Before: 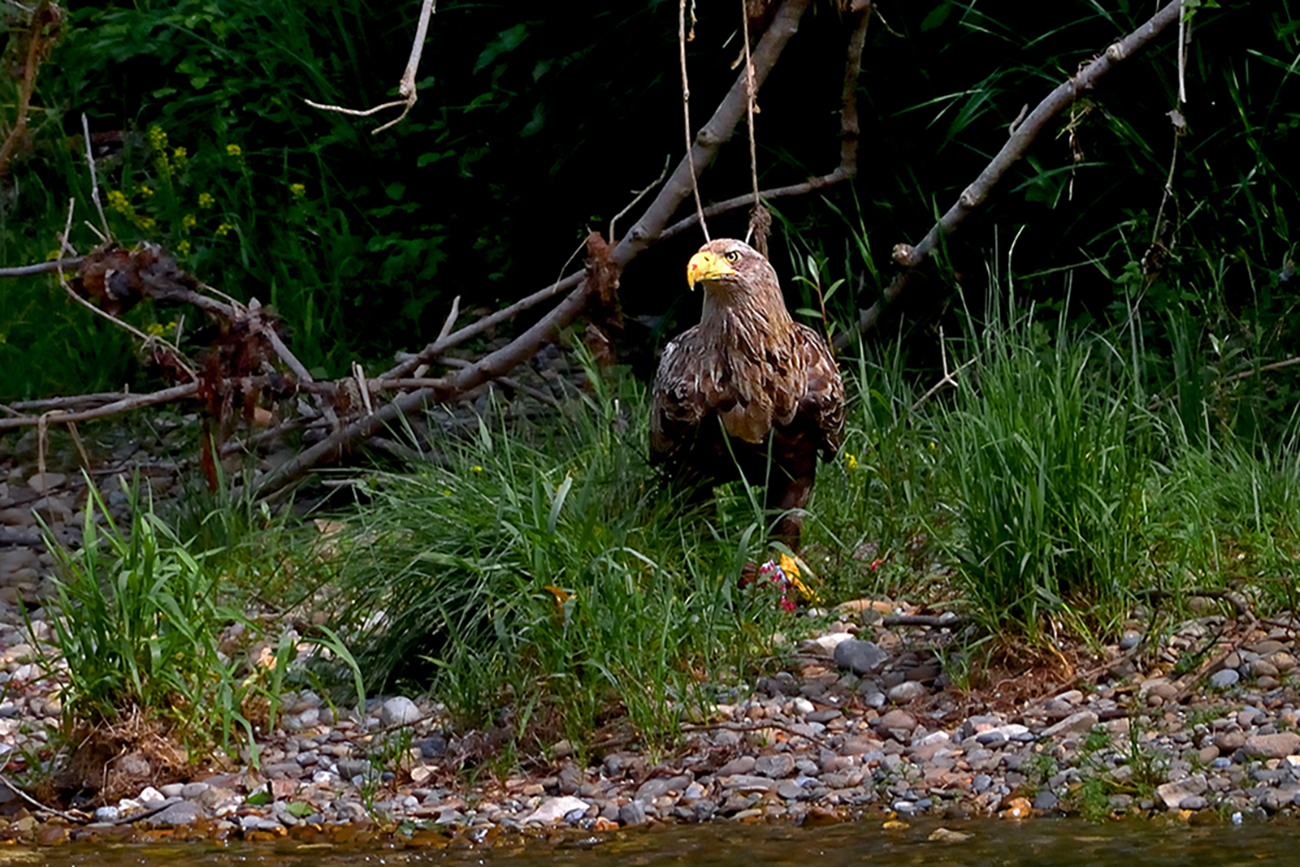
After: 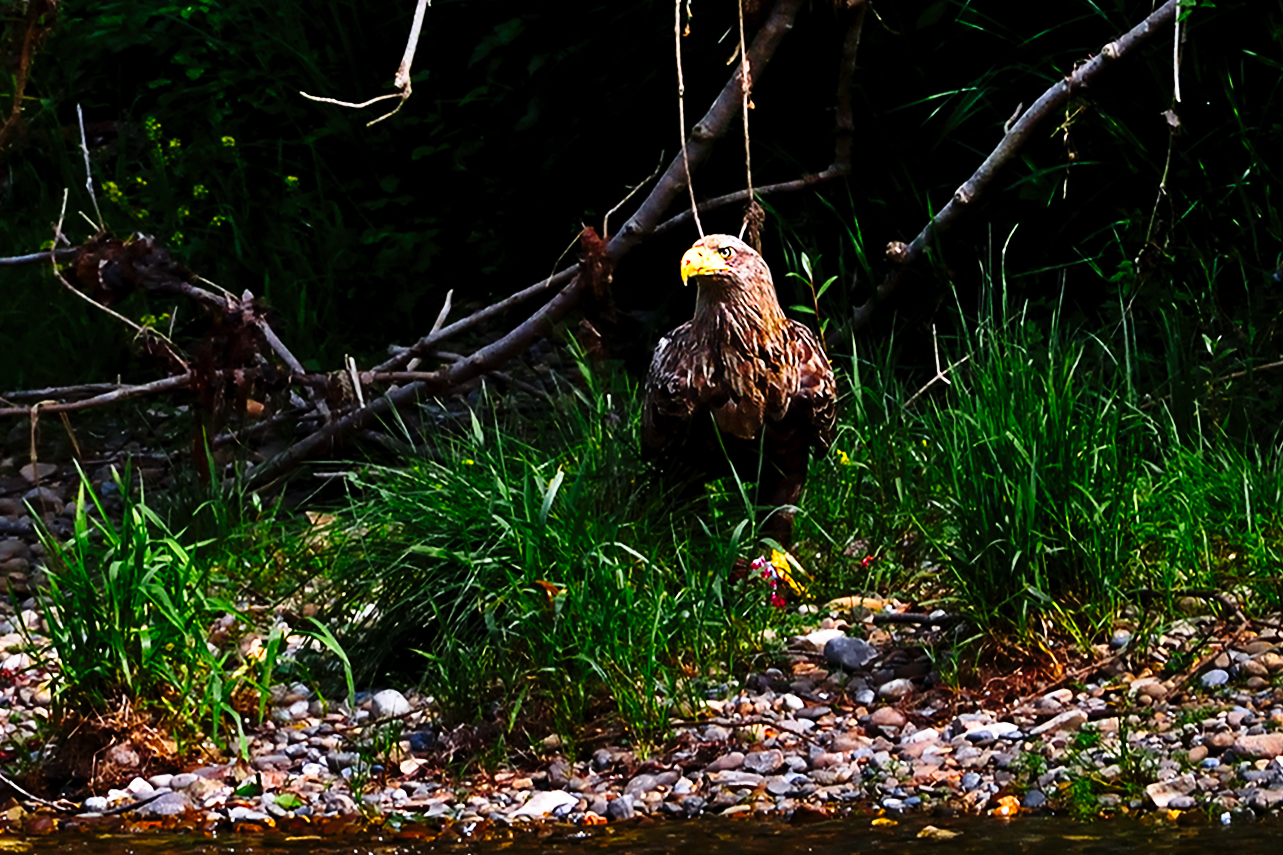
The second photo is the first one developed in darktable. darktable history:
crop and rotate: angle -0.5°
tone curve: curves: ch0 [(0, 0) (0.003, 0.002) (0.011, 0.005) (0.025, 0.011) (0.044, 0.017) (0.069, 0.021) (0.1, 0.027) (0.136, 0.035) (0.177, 0.05) (0.224, 0.076) (0.277, 0.126) (0.335, 0.212) (0.399, 0.333) (0.468, 0.473) (0.543, 0.627) (0.623, 0.784) (0.709, 0.9) (0.801, 0.963) (0.898, 0.988) (1, 1)], preserve colors none
